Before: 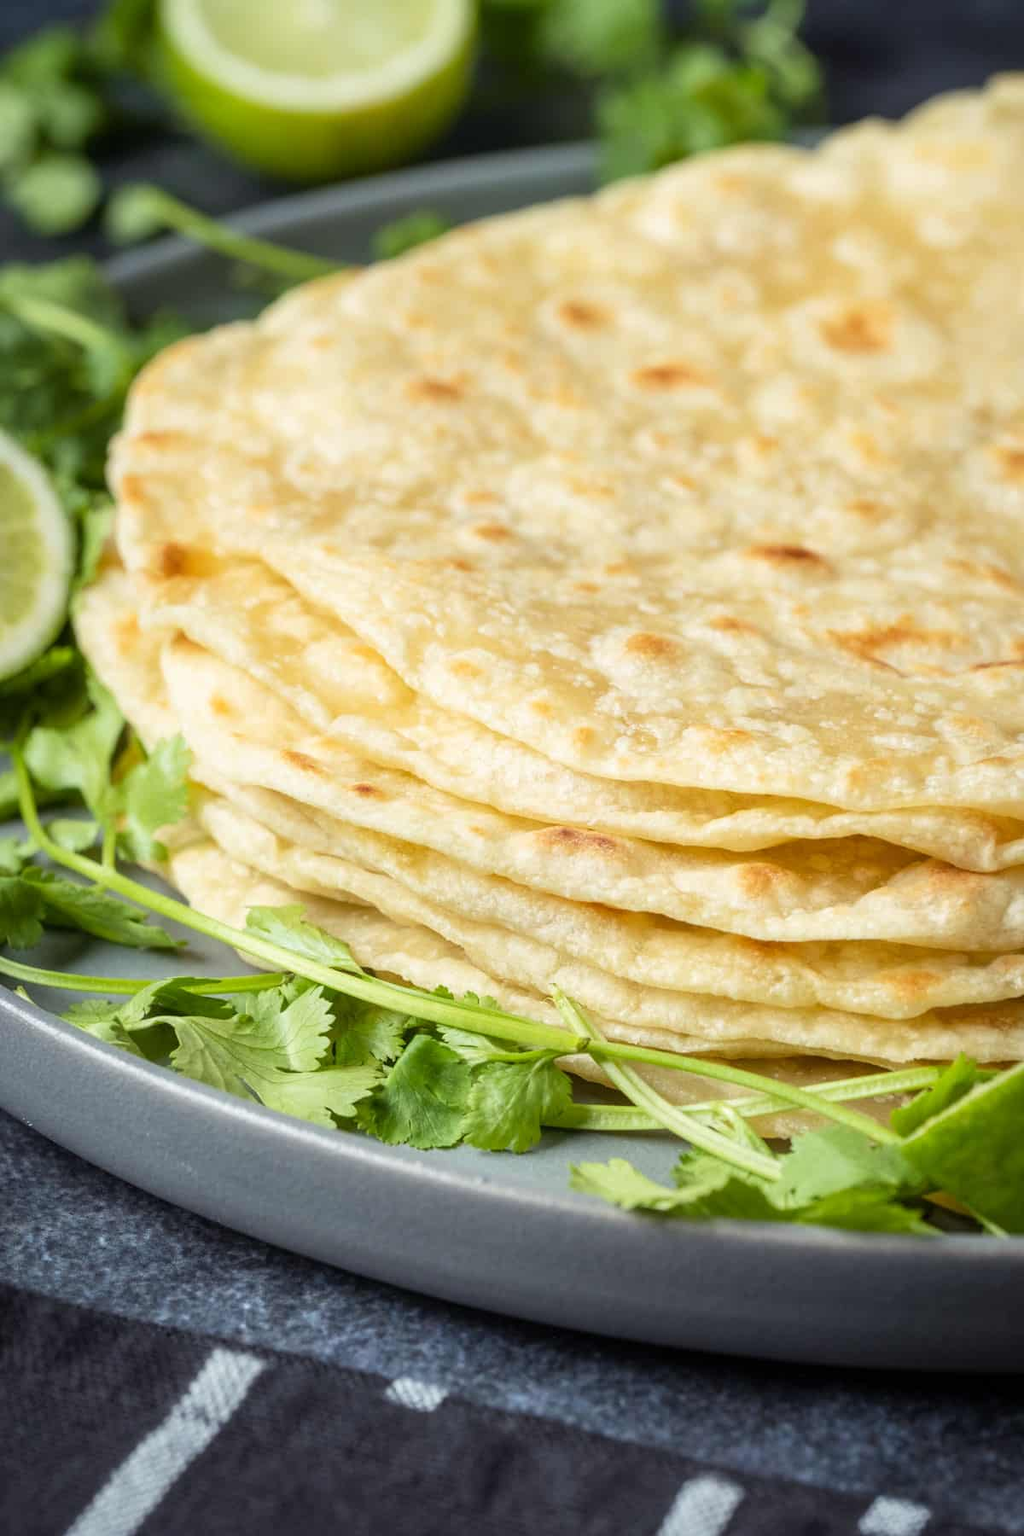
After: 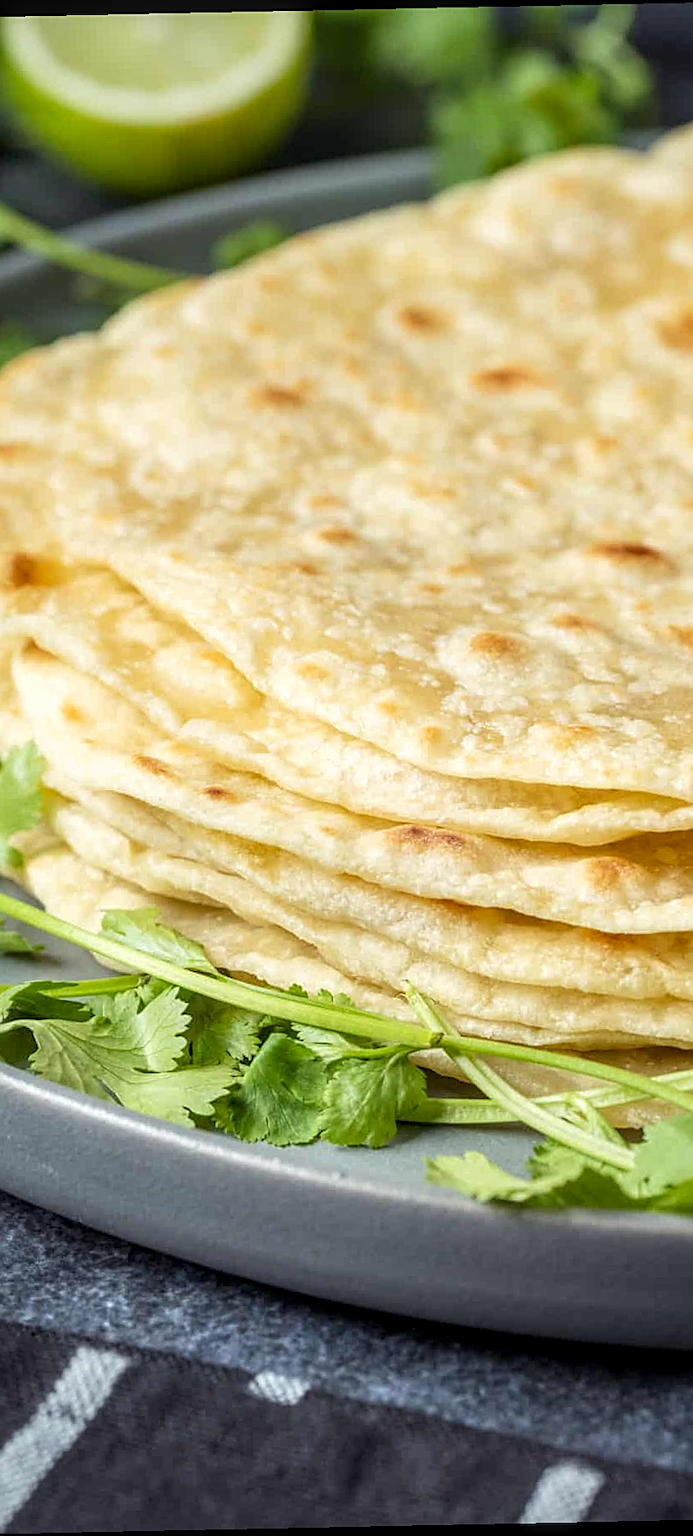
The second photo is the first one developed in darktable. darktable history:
rotate and perspective: rotation -1.17°, automatic cropping off
sharpen: on, module defaults
local contrast: on, module defaults
crop and rotate: left 15.446%, right 17.836%
